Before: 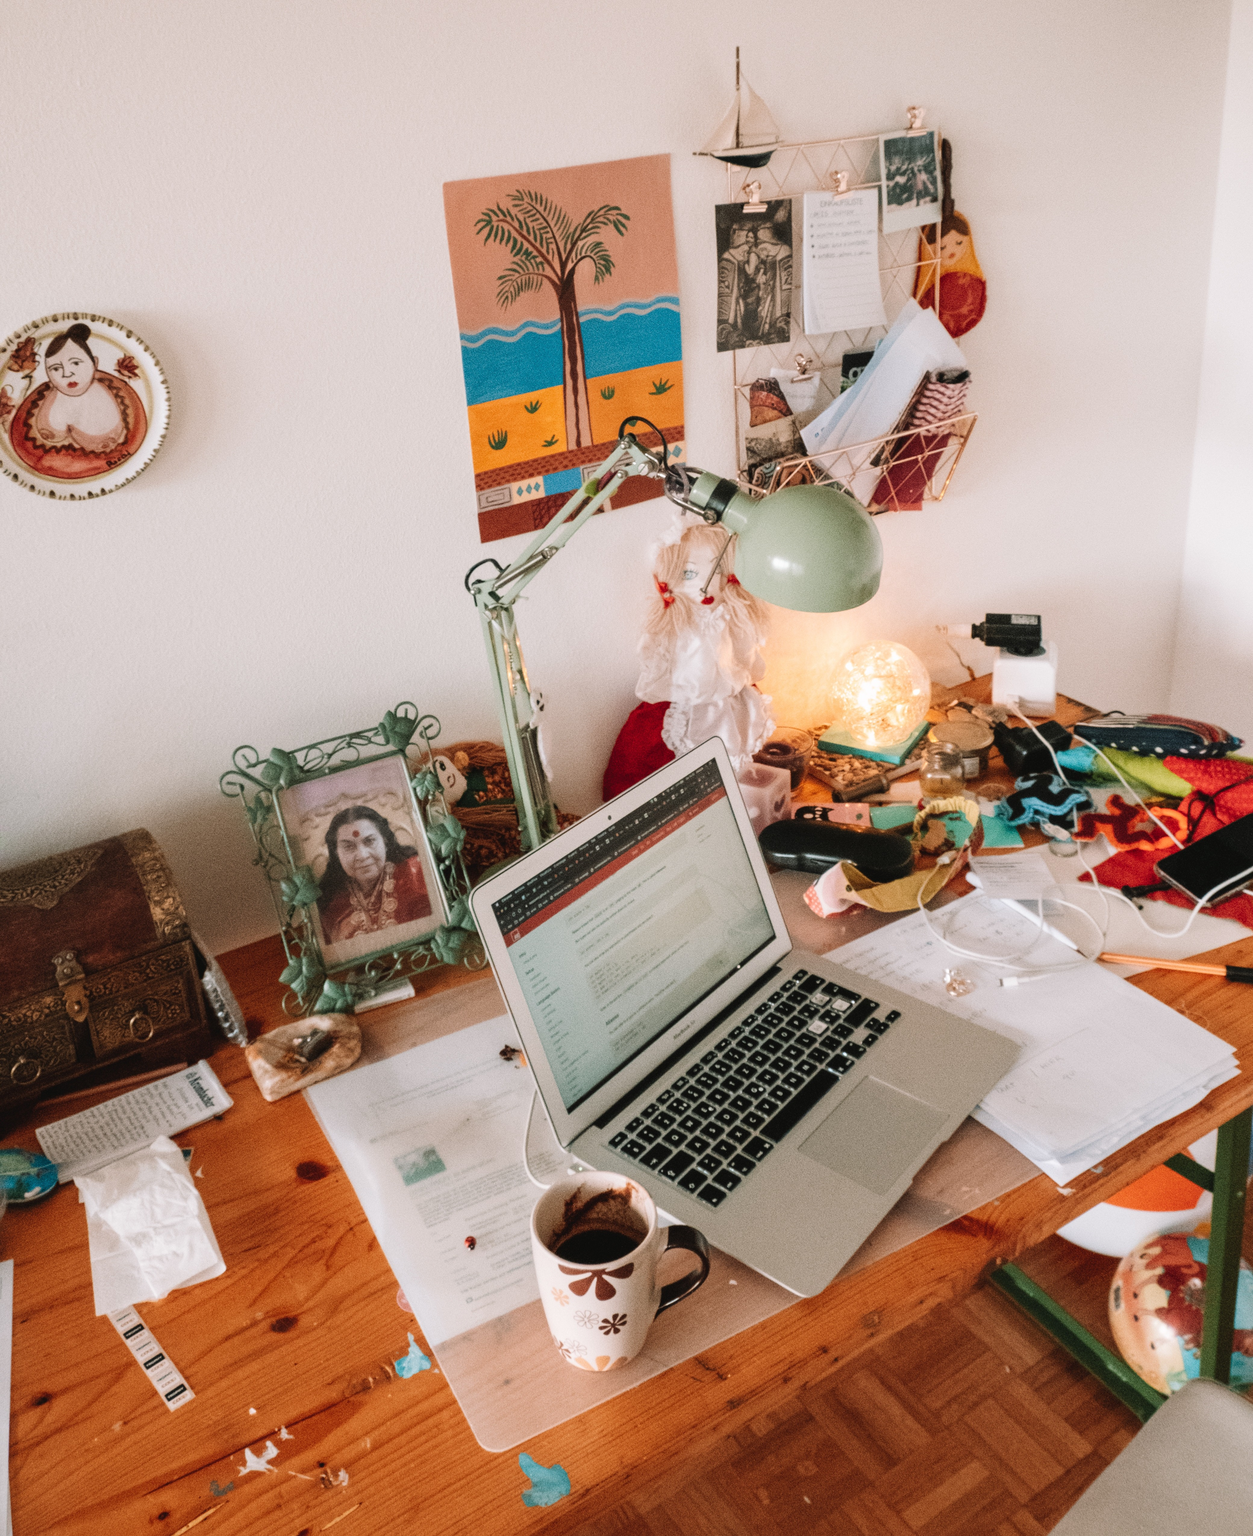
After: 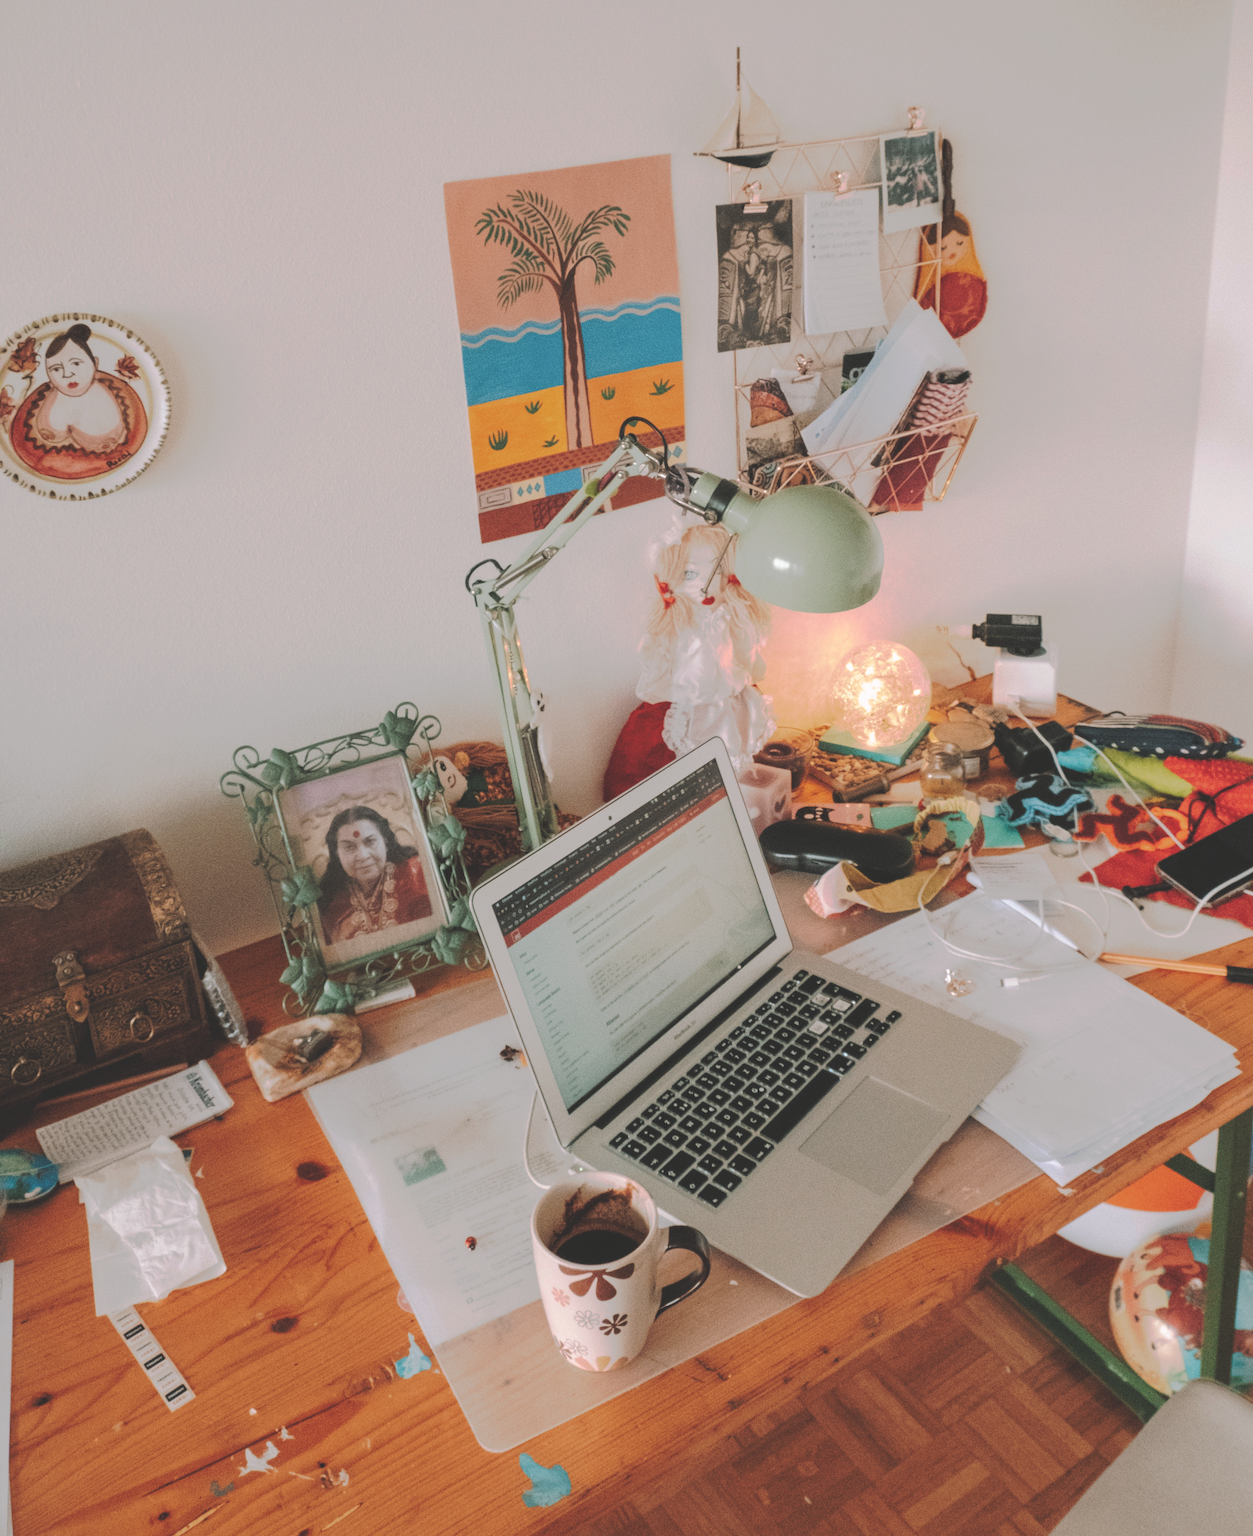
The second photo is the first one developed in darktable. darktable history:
contrast brightness saturation: brightness 0.13
tone curve: curves: ch0 [(0, 0) (0.003, 0.149) (0.011, 0.152) (0.025, 0.154) (0.044, 0.164) (0.069, 0.179) (0.1, 0.194) (0.136, 0.211) (0.177, 0.232) (0.224, 0.258) (0.277, 0.289) (0.335, 0.326) (0.399, 0.371) (0.468, 0.438) (0.543, 0.504) (0.623, 0.569) (0.709, 0.642) (0.801, 0.716) (0.898, 0.775) (1, 1)], preserve colors none
